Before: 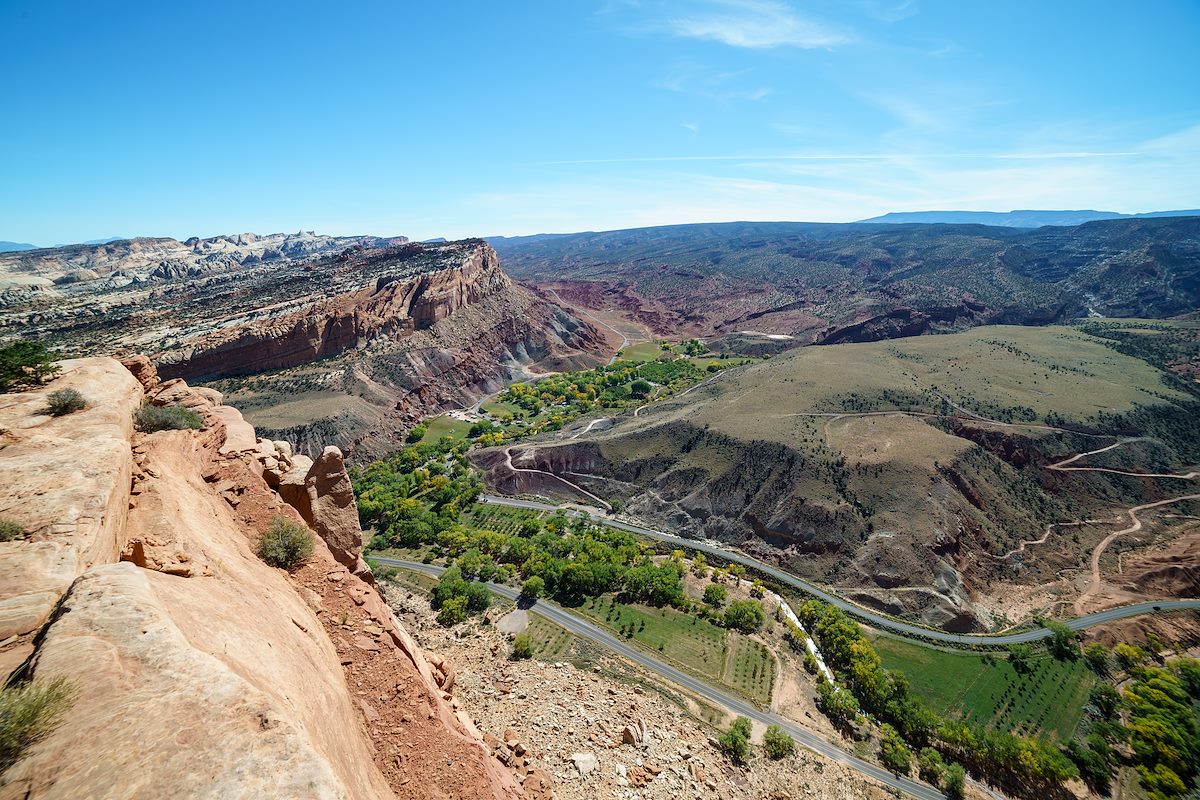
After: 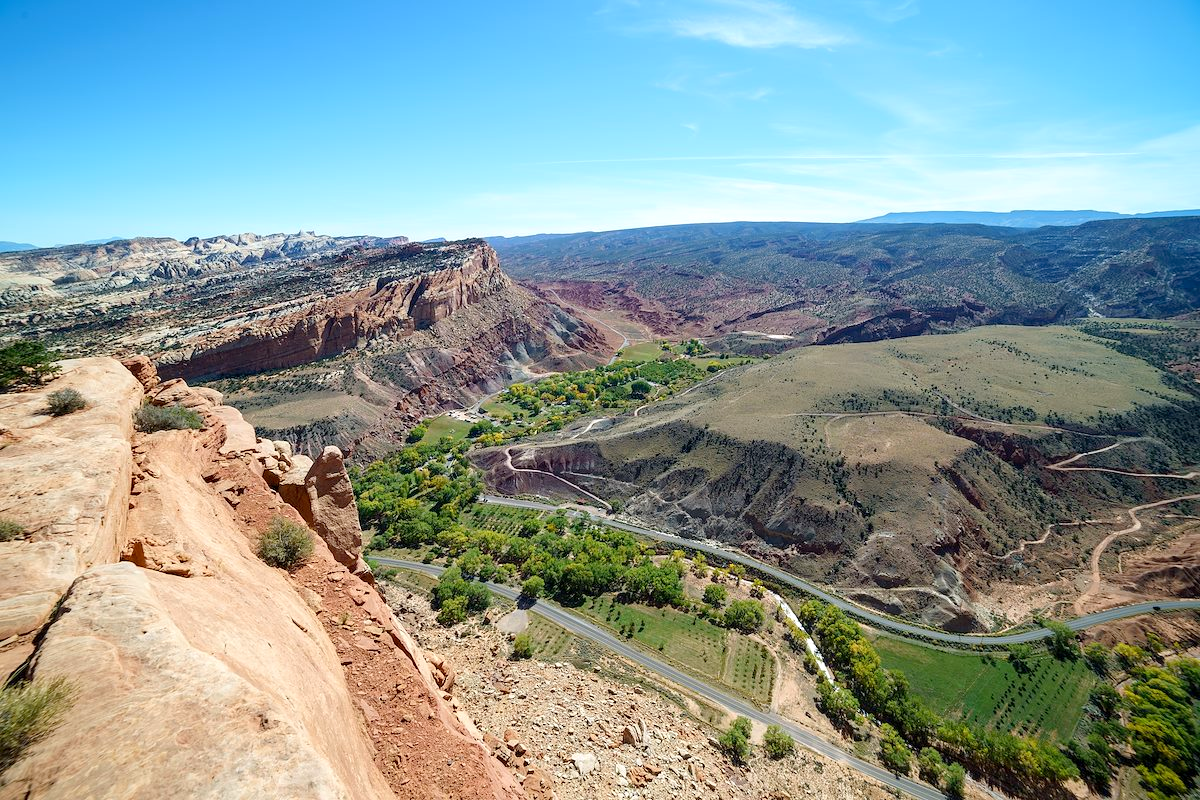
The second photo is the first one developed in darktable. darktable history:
color calibration: illuminant same as pipeline (D50), adaptation XYZ, x 0.346, y 0.358, temperature 5014.92 K
exposure: black level correction 0.001, exposure 0.137 EV, compensate exposure bias true, compensate highlight preservation false
levels: levels [0, 0.478, 1]
